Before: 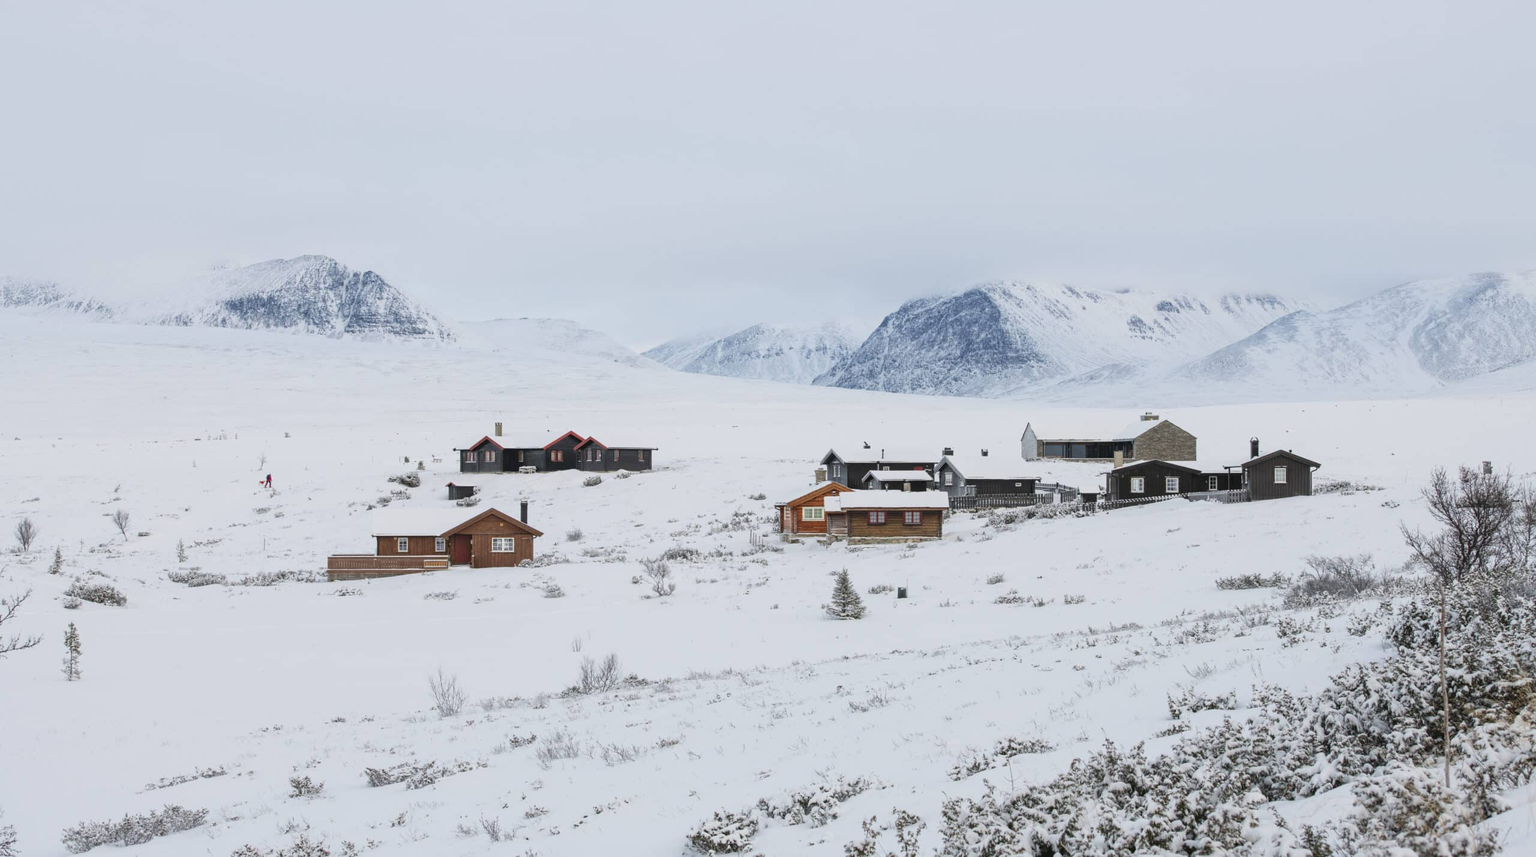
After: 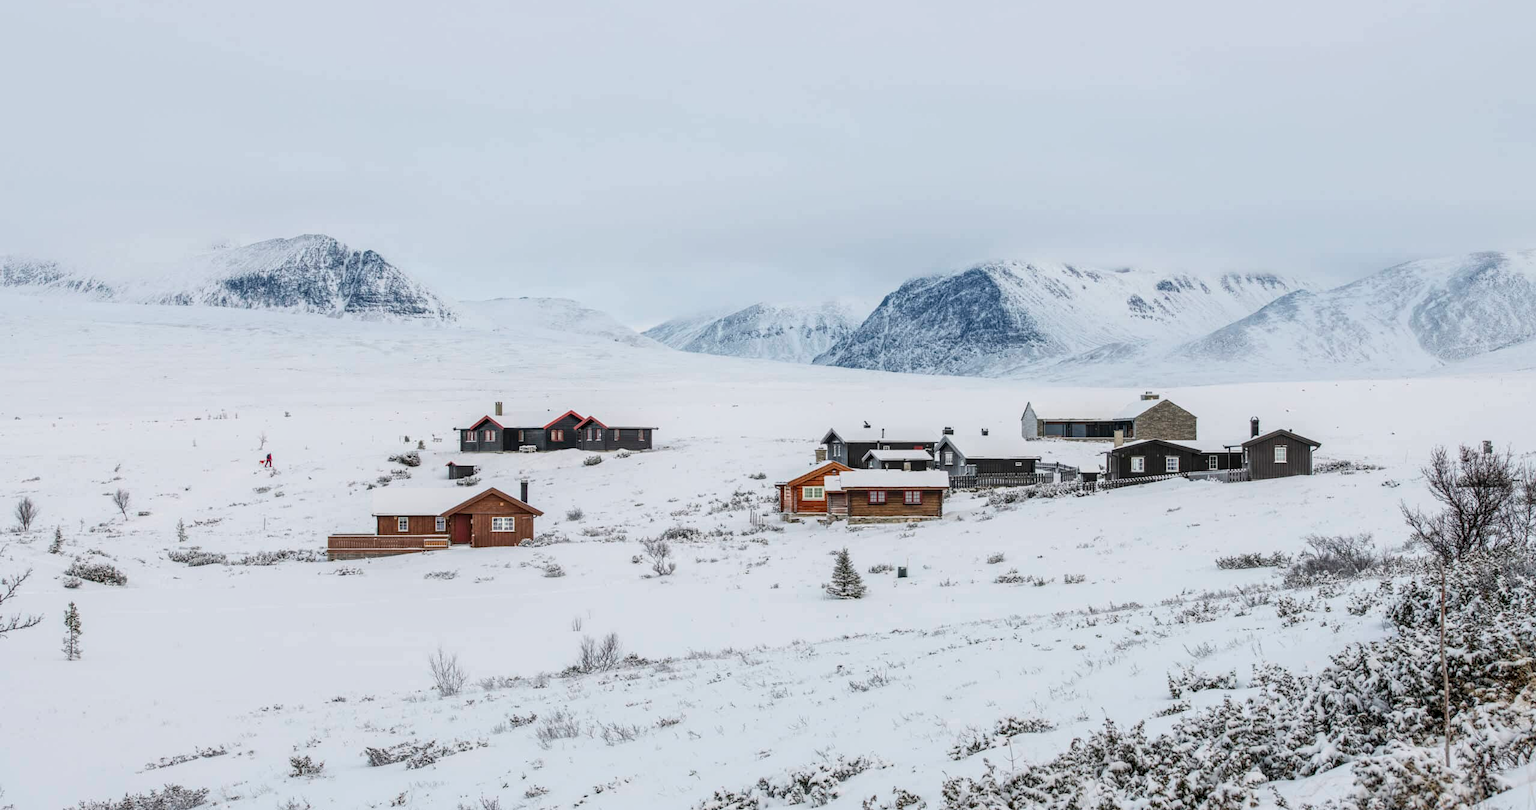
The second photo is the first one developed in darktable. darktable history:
crop and rotate: top 2.479%, bottom 3.018%
local contrast: highlights 61%, detail 143%, midtone range 0.428
